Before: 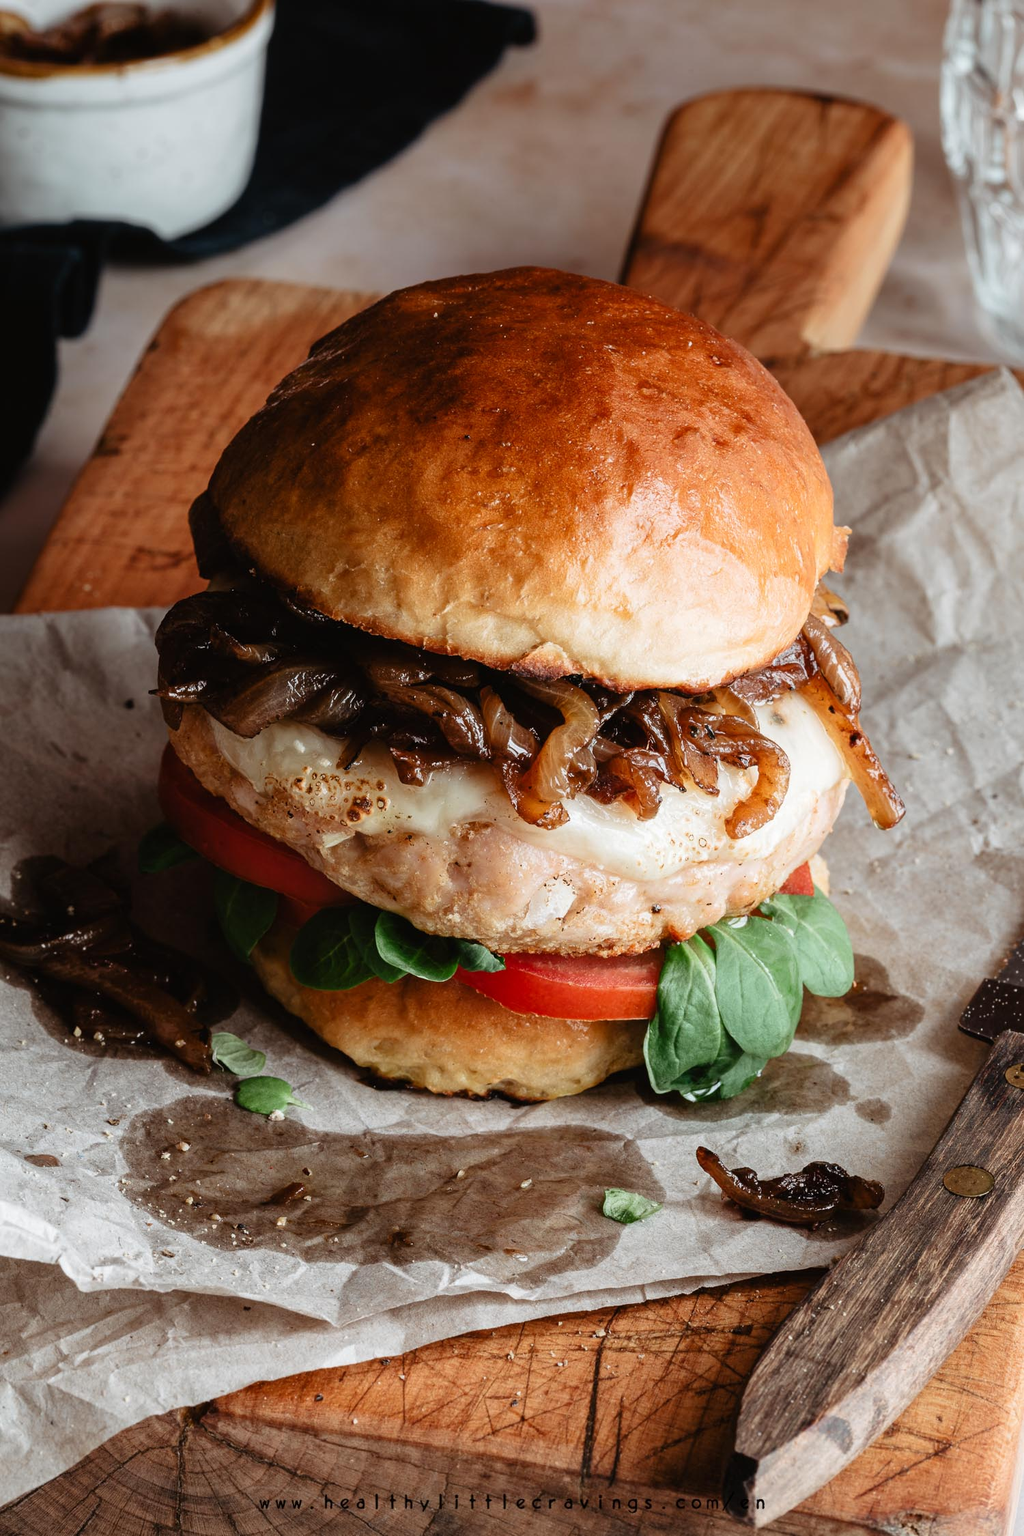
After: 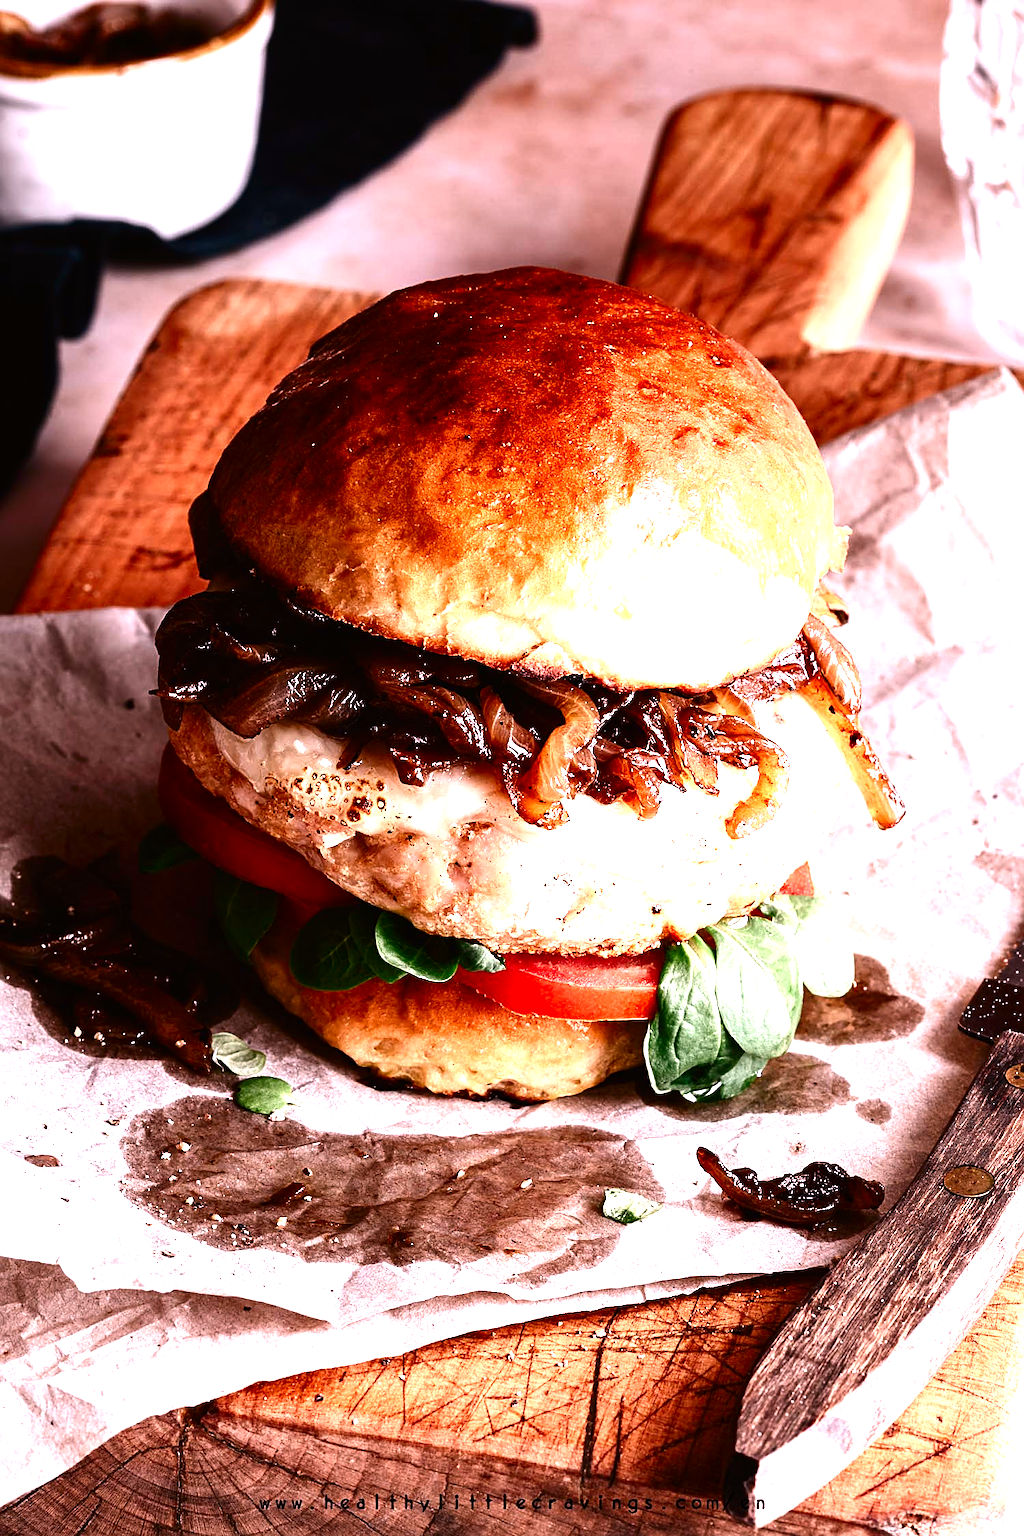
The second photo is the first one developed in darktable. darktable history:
sharpen: on, module defaults
white balance: red 1.188, blue 1.11
levels: levels [0, 0.374, 0.749]
contrast brightness saturation: contrast 0.28
